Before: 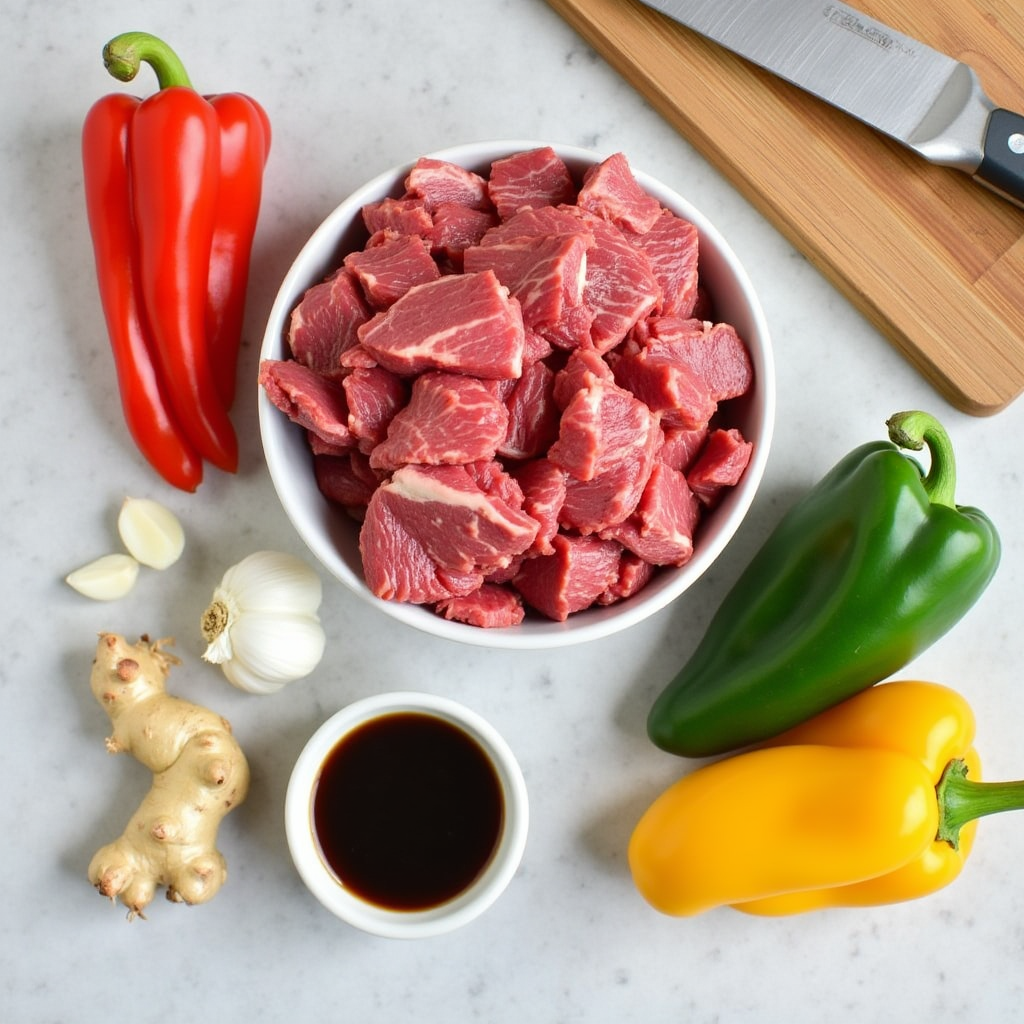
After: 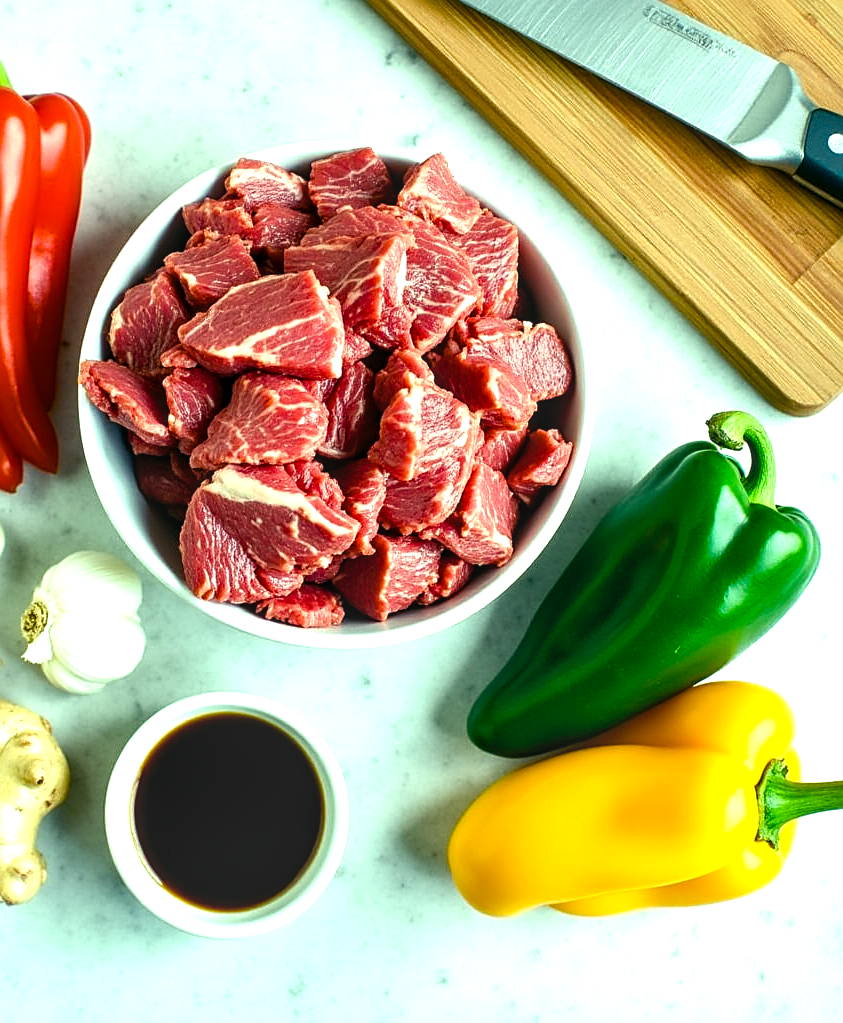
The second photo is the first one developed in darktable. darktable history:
crop: left 17.582%, bottom 0.031%
local contrast: on, module defaults
color balance rgb: shadows lift › luminance -7.7%, shadows lift › chroma 2.13%, shadows lift › hue 165.27°, power › luminance -7.77%, power › chroma 1.1%, power › hue 215.88°, highlights gain › luminance 15.15%, highlights gain › chroma 7%, highlights gain › hue 125.57°, global offset › luminance -0.33%, global offset › chroma 0.11%, global offset › hue 165.27°, perceptual saturation grading › global saturation 24.42%, perceptual saturation grading › highlights -24.42%, perceptual saturation grading › mid-tones 24.42%, perceptual saturation grading › shadows 40%, perceptual brilliance grading › global brilliance -5%, perceptual brilliance grading › highlights 24.42%, perceptual brilliance grading › mid-tones 7%, perceptual brilliance grading › shadows -5%
sharpen: on, module defaults
